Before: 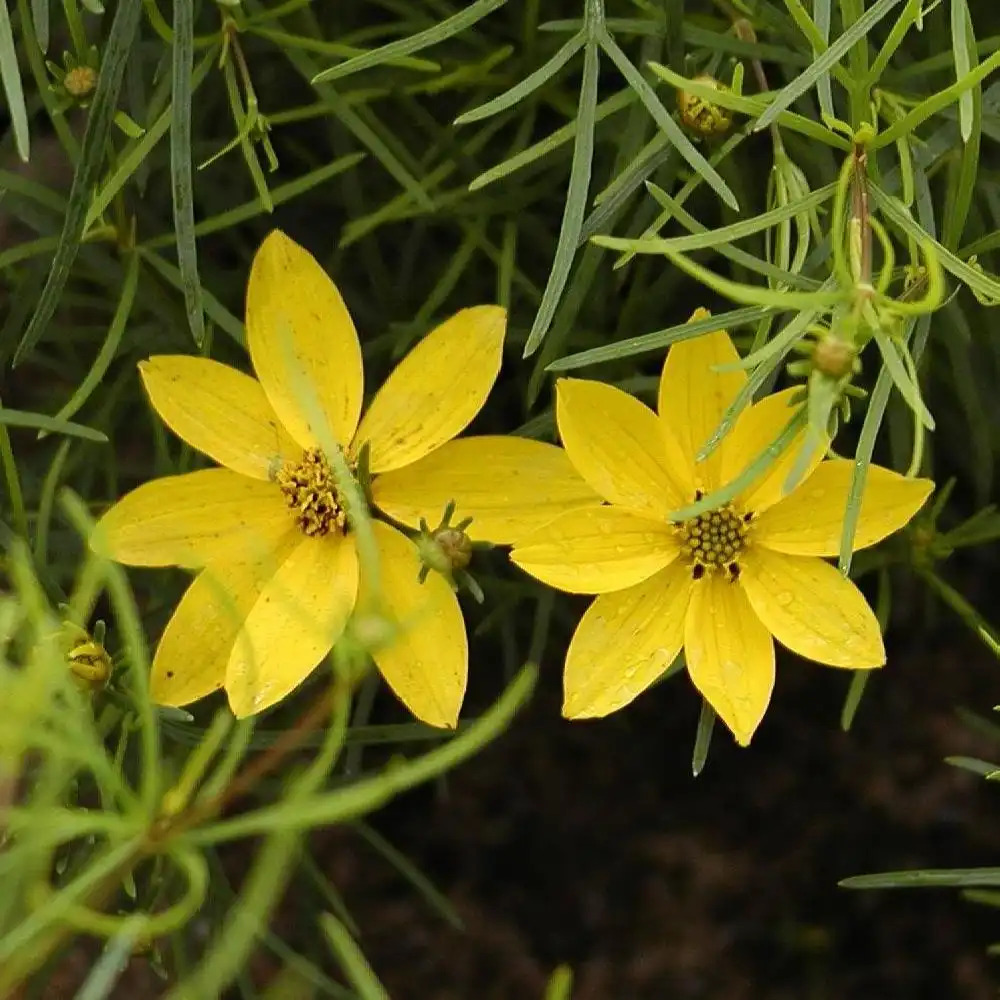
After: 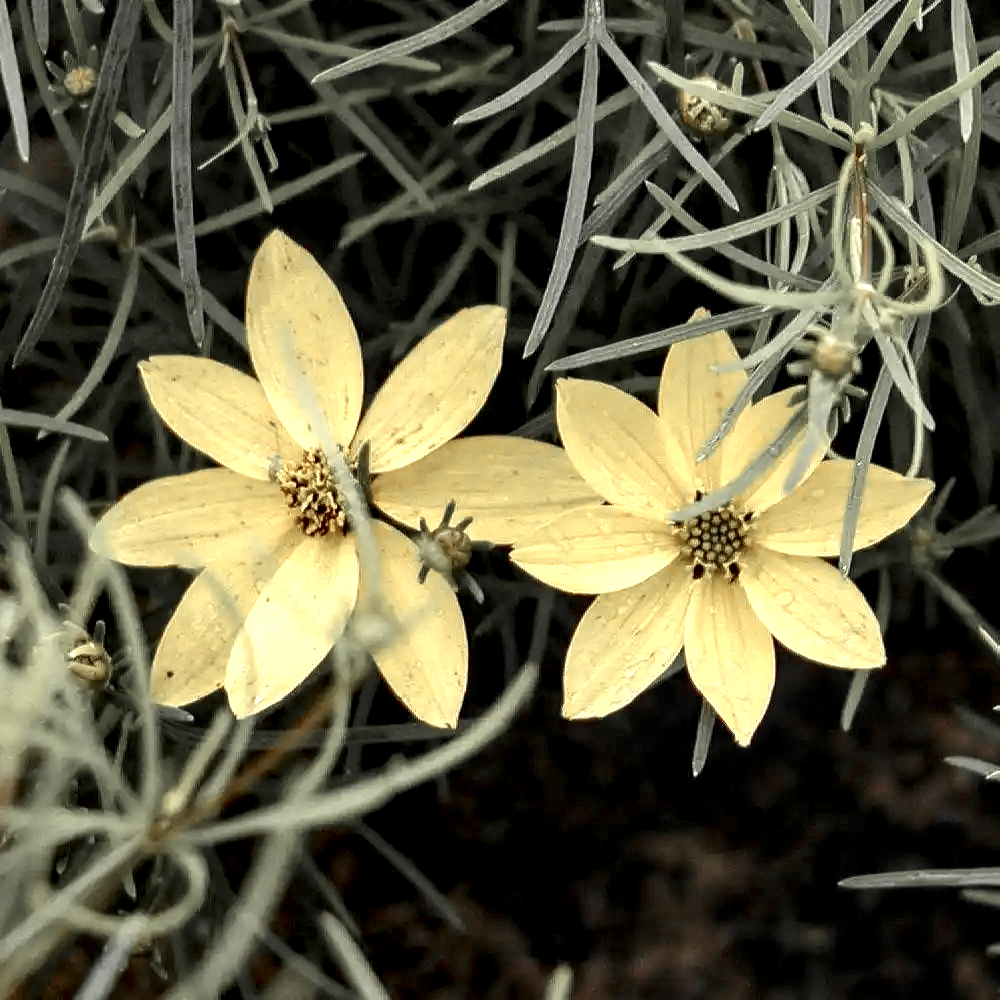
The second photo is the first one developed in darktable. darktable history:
color zones: curves: ch0 [(0, 0.447) (0.184, 0.543) (0.323, 0.476) (0.429, 0.445) (0.571, 0.443) (0.714, 0.451) (0.857, 0.452) (1, 0.447)]; ch1 [(0, 0.464) (0.176, 0.46) (0.287, 0.177) (0.429, 0.002) (0.571, 0) (0.714, 0) (0.857, 0) (1, 0.464)]
local contrast: highlights 80%, shadows 58%, detail 175%, midtone range 0.605
